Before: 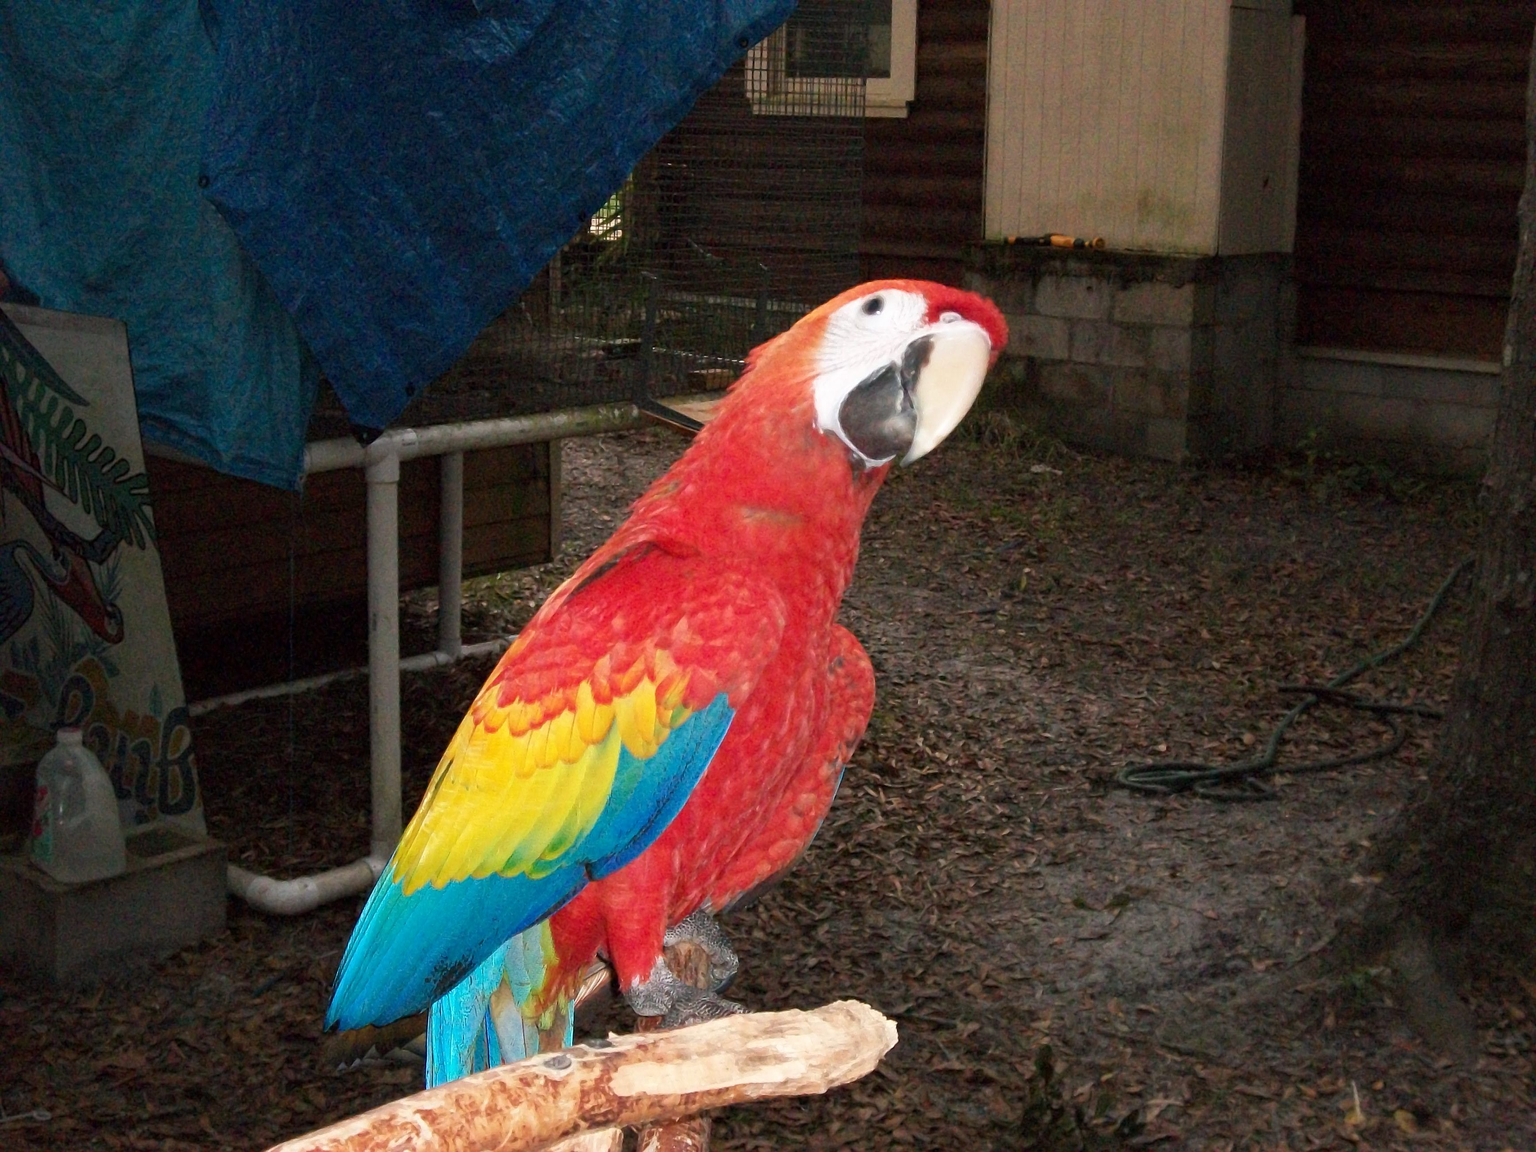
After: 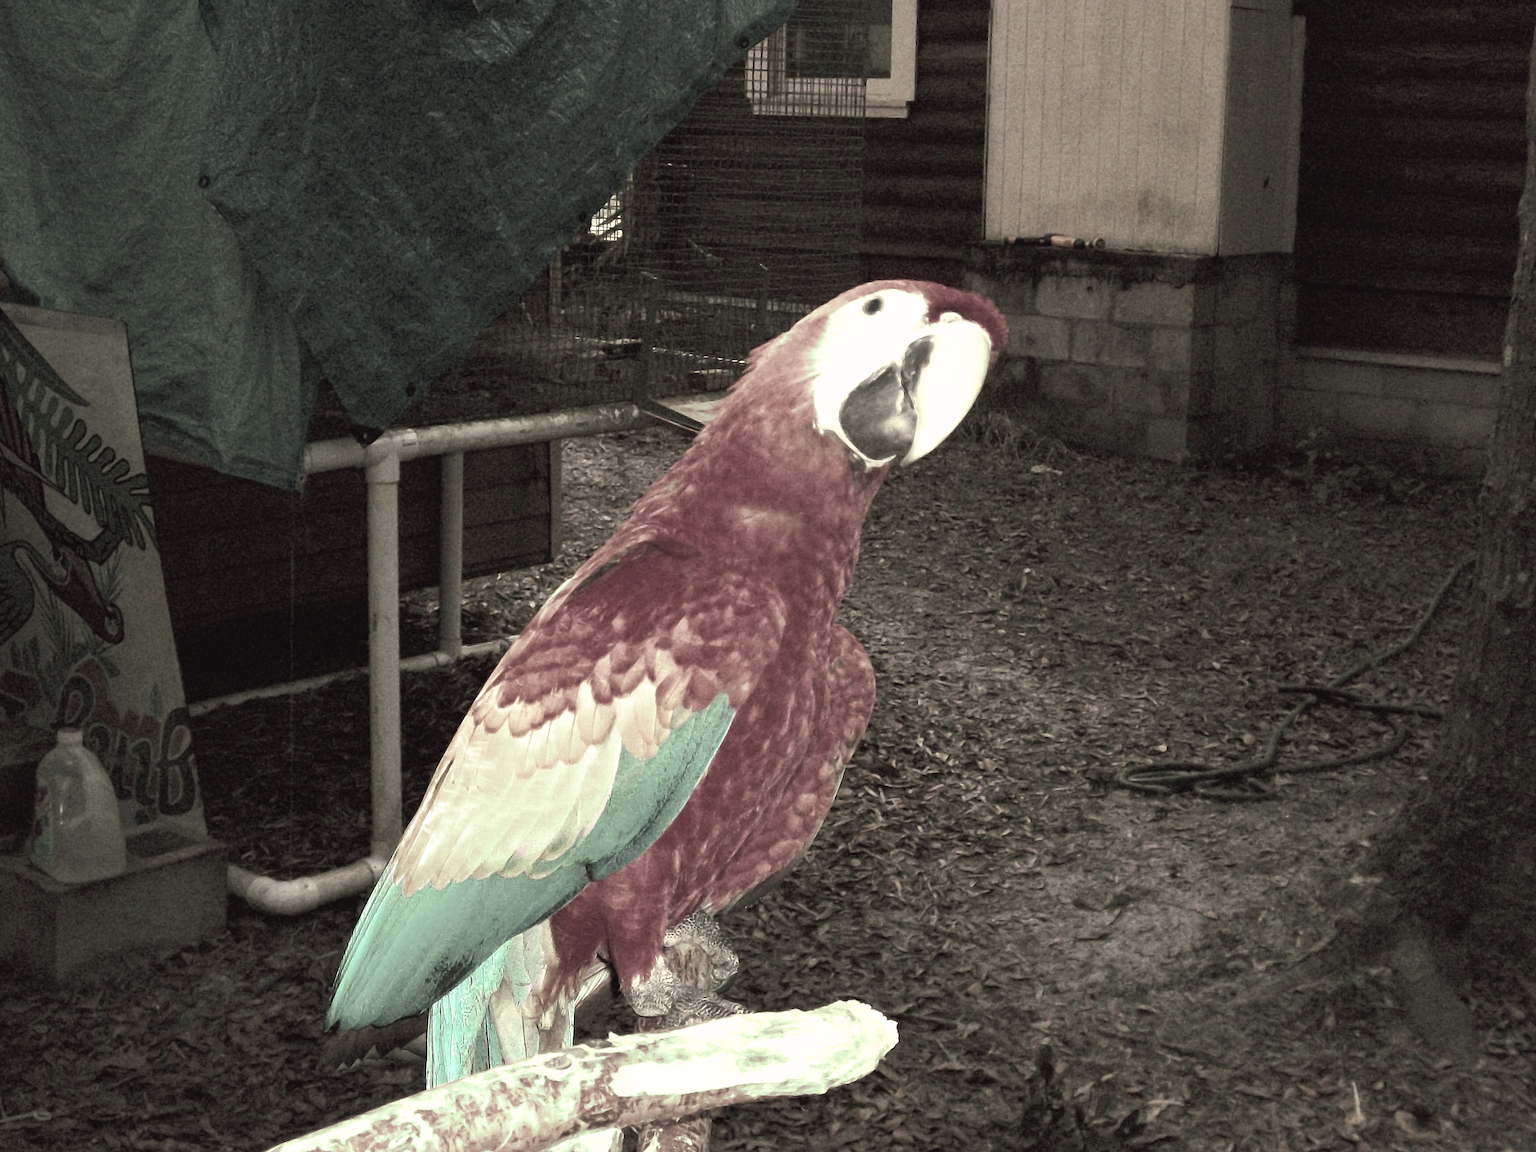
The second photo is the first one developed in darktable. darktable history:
tone curve: curves: ch0 [(0, 0) (0.003, 0.032) (0.011, 0.036) (0.025, 0.049) (0.044, 0.075) (0.069, 0.112) (0.1, 0.151) (0.136, 0.197) (0.177, 0.241) (0.224, 0.295) (0.277, 0.355) (0.335, 0.429) (0.399, 0.512) (0.468, 0.607) (0.543, 0.702) (0.623, 0.796) (0.709, 0.903) (0.801, 0.987) (0.898, 0.997) (1, 1)], preserve colors none
color look up table: target L [100.31, 75.38, 96.27, 80.12, 90.92, 100.29, 82.44, 74.04, 69.34, 73.3, 59.75, 60.49, 44.44, 45.38, 23.15, 20.51, 200.08, 83.04, 66.31, 65.91, 65.18, 55.67, 47.12, 54.73, 23.02, 35.08, 27.41, 20.36, 0.633, 83.97, 72.03, 74.22, 56.82, 55.67, 52.2, 44.23, 21.82, 42.88, 39.71, 12, 2.062, 90.83, 84.24, 85.81, 76.55, 81.97, 62.95, 62.54, 57.68], target a [0.001, -0.89, -38.49, -8.01, 32.6, -1.786, -20.12, -17.62, -7.098, -3.469, -1.327, -0.536, -6.624, -4.24, -6.186, -0.316, 0, -15.47, 6.75, 3.424, 1.598, 11.93, 10.18, 6.679, 20.97, 10.24, 3.787, 8.677, 1.232, 2.436, 4.505, 0.678, 12.71, 2.852, -7.777, -0.565, 17.46, -1.28, -2.55, 1.923, 0.686, 30.36, -20.39, -5.717, -10.97, -15.2, -15.22, -3.201, -6.968], target b [-0.001, 11.01, 33.54, 12.62, -16.11, 23.49, 10.96, 14.55, 16.66, 9.223, 13.9, 10.25, 9.794, 6.296, 7.062, 4.821, 0, 14.81, 9.293, 13.21, 8.319, 5.506, 9.237, 7.391, 2.327, 6.672, 7.505, 2.916, 0.3, 9.596, 5.339, 6.7, 1.536, 1.355, 2.803, 4.709, -0.782, -2.55, 1.731, -5.713, -1.462, 12.11, -1.647, 15.05, 7.735, 11.43, 7.646, 6.9, 4.571], num patches 49
